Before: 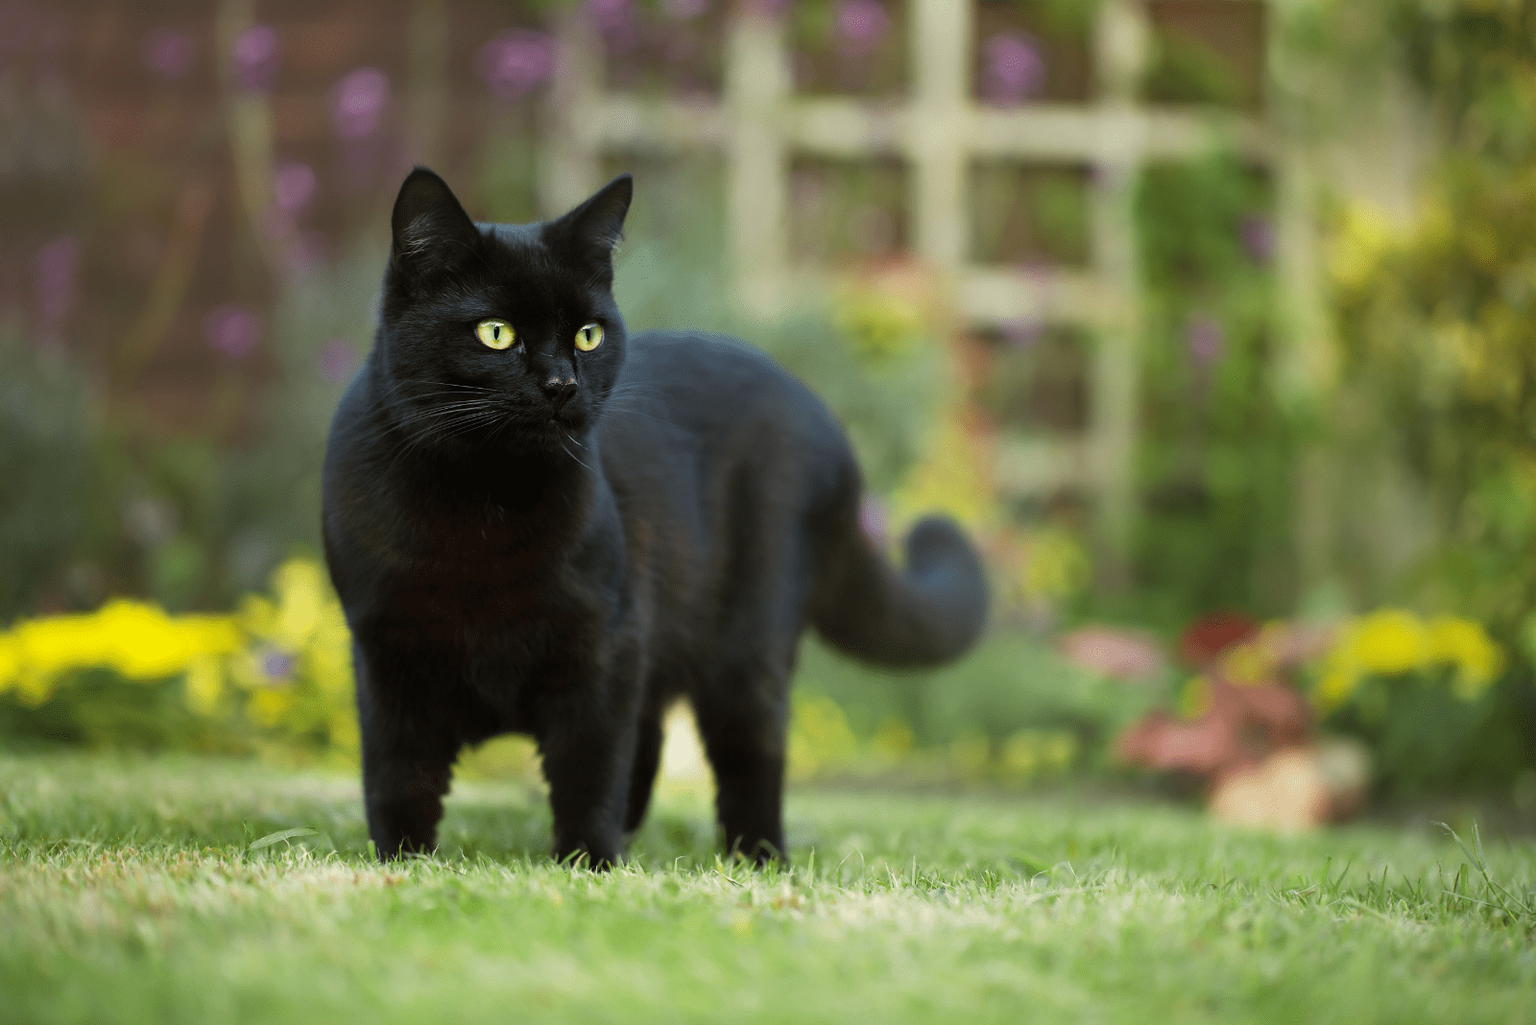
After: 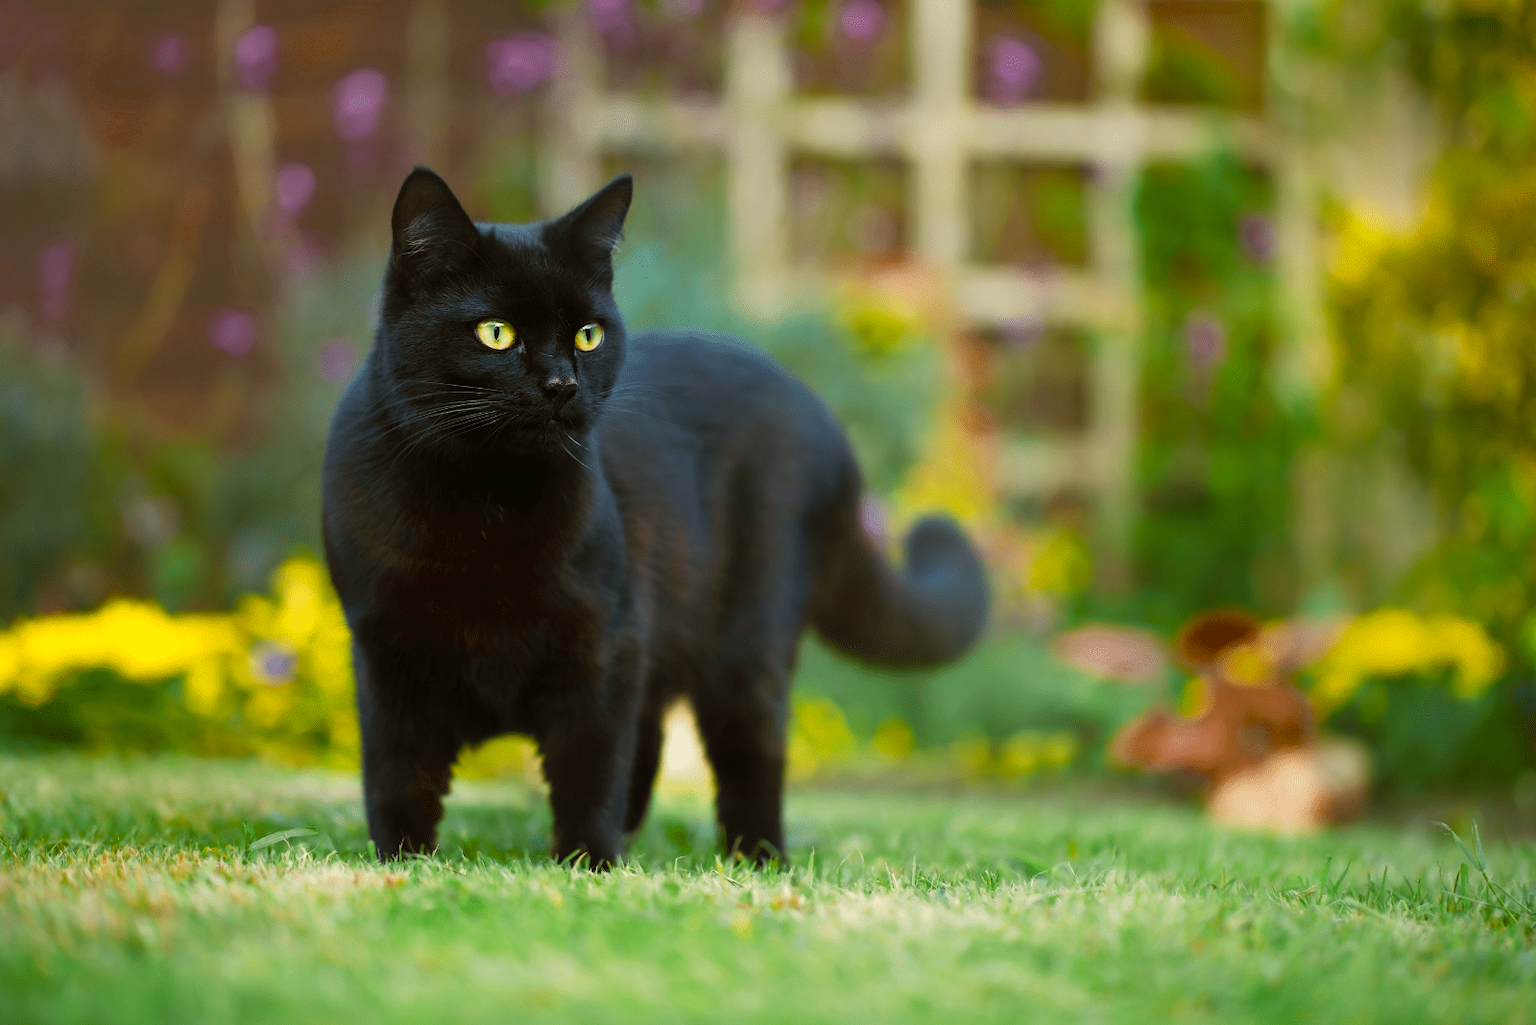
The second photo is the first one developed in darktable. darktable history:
color balance rgb: perceptual saturation grading › global saturation 20%, perceptual saturation grading › highlights 2.68%, perceptual saturation grading › shadows 50%
color equalizer: saturation › red 1.13, saturation › yellow 0.981, hue › red 8.94, hue › orange -9.24, hue › yellow 1.91, hue › green 37.76, brightness › red 0.754, brightness › orange 1.06, brightness › green 0.94, node placement 5°
